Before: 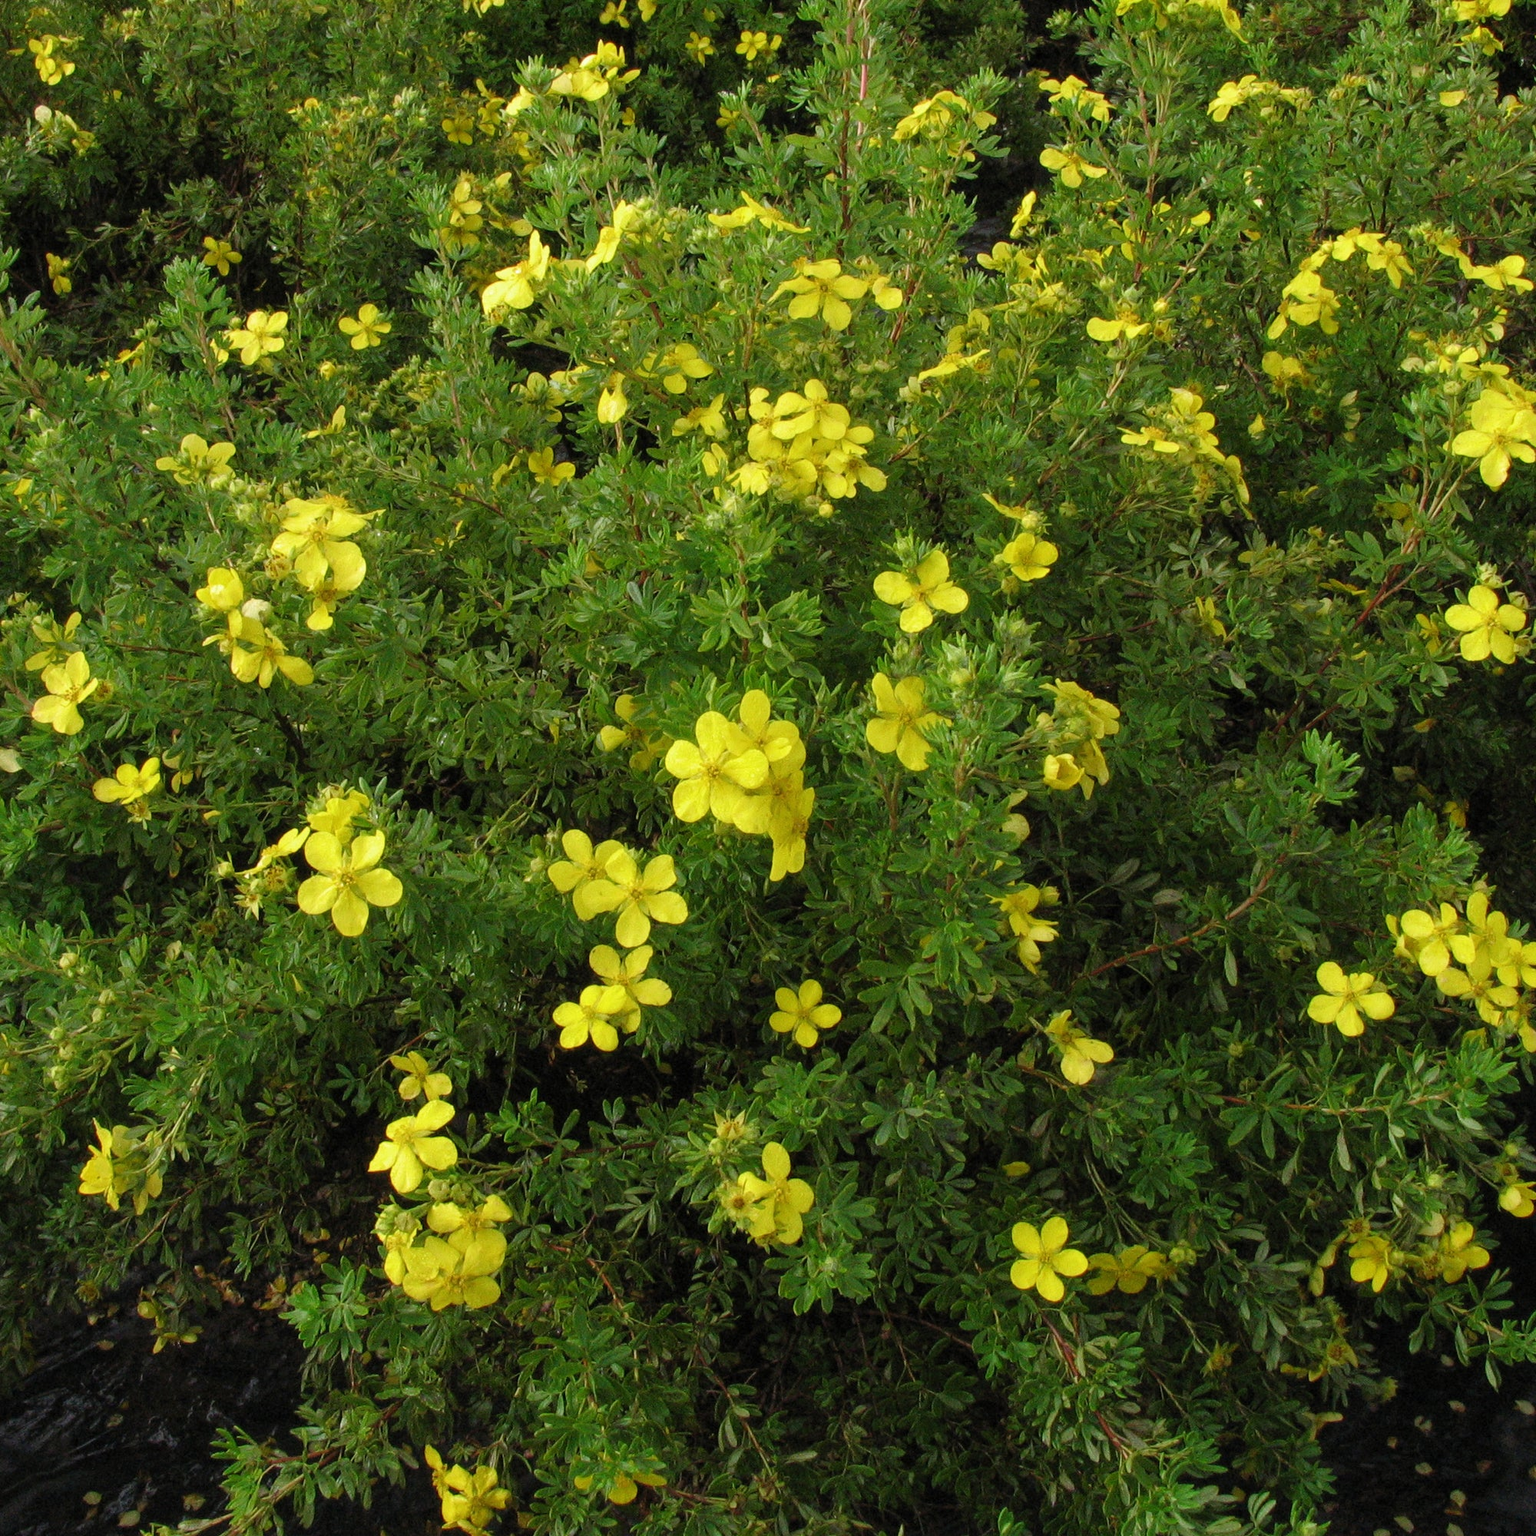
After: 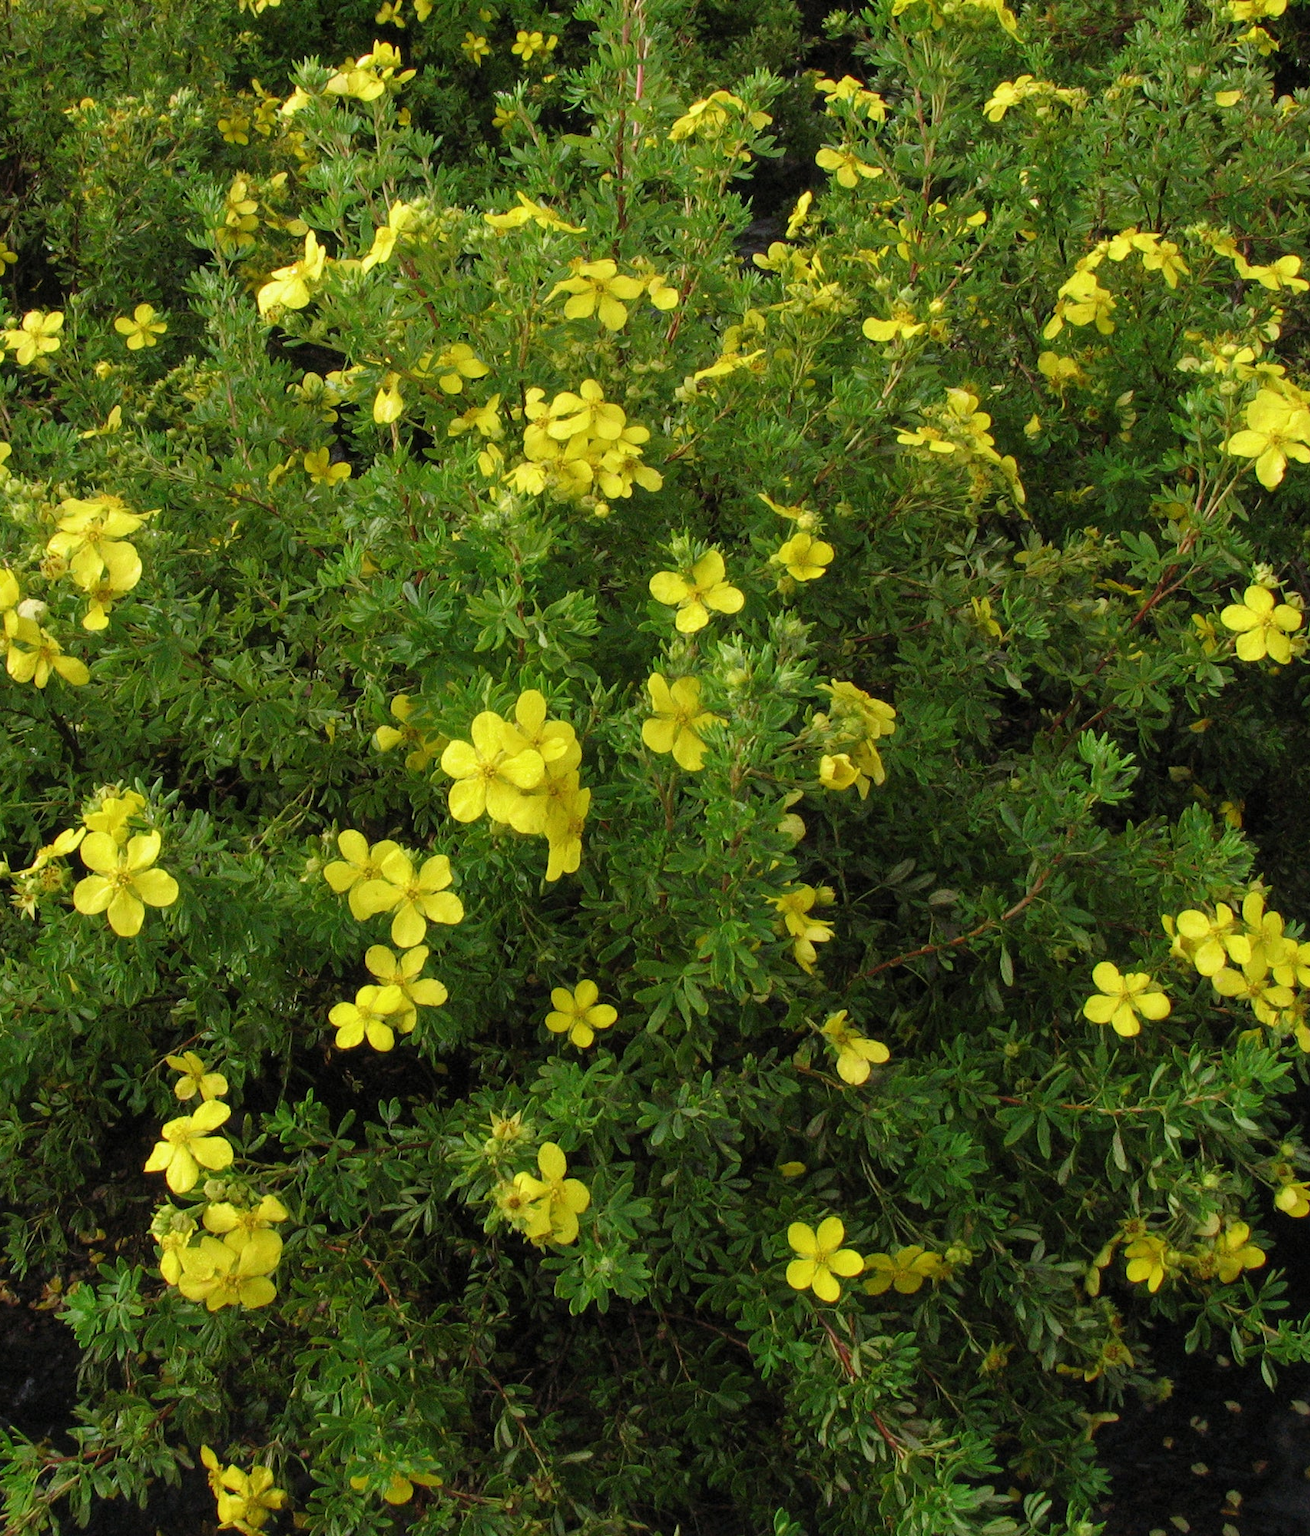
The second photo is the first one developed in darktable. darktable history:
crop and rotate: left 14.611%
